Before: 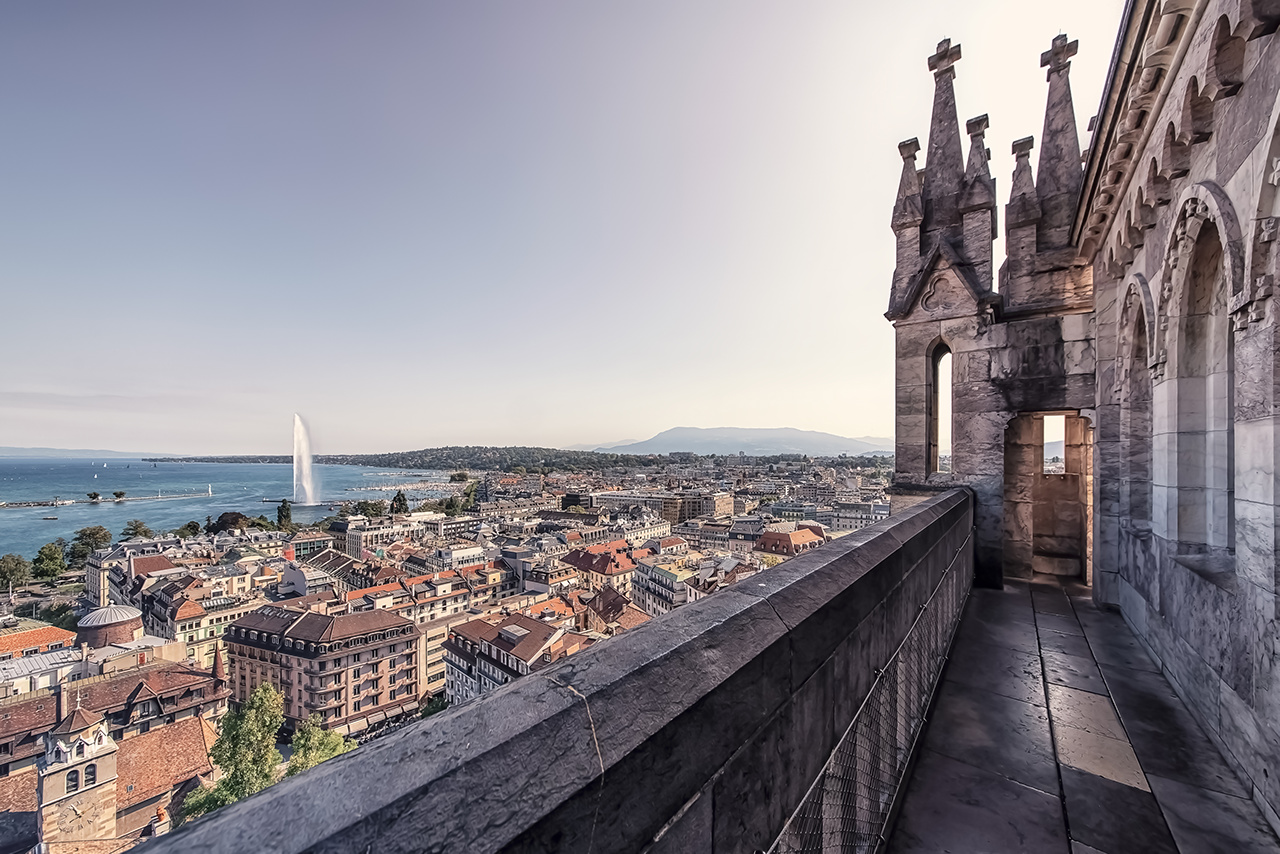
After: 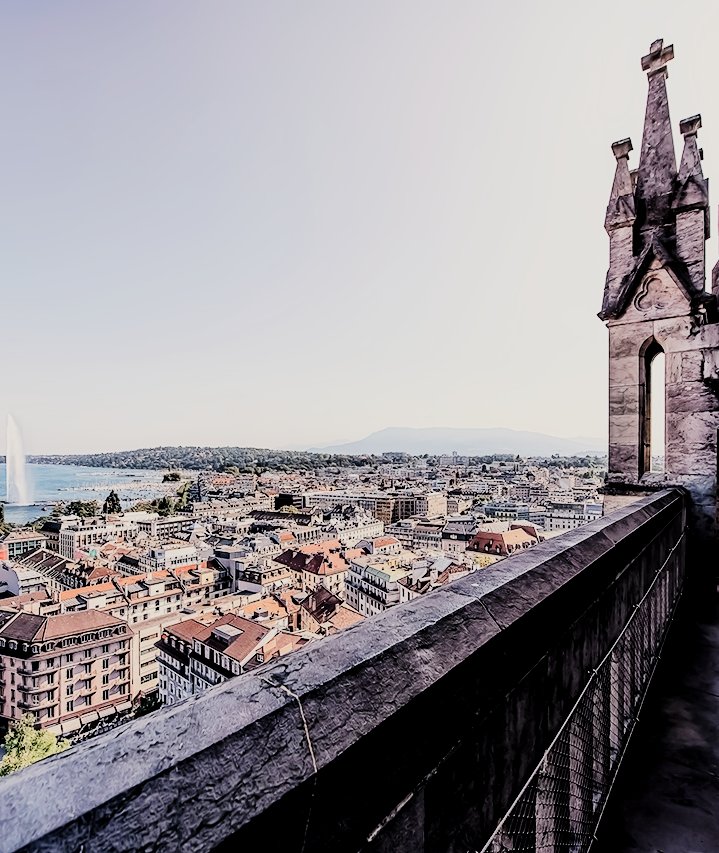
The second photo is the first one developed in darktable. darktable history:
tone curve: curves: ch0 [(0.014, 0) (0.13, 0.09) (0.227, 0.211) (0.346, 0.388) (0.499, 0.598) (0.662, 0.76) (0.795, 0.846) (1, 0.969)]; ch1 [(0, 0) (0.366, 0.367) (0.447, 0.417) (0.473, 0.484) (0.504, 0.502) (0.525, 0.518) (0.564, 0.548) (0.639, 0.643) (1, 1)]; ch2 [(0, 0) (0.333, 0.346) (0.375, 0.375) (0.424, 0.43) (0.476, 0.498) (0.496, 0.505) (0.517, 0.515) (0.542, 0.564) (0.583, 0.6) (0.64, 0.622) (0.723, 0.676) (1, 1)], preserve colors none
crop and rotate: left 22.474%, right 21.326%
filmic rgb: black relative exposure -4.14 EV, white relative exposure 5.16 EV, hardness 2.11, contrast 1.176
contrast brightness saturation: saturation 0.127
tone equalizer: -8 EV -0.443 EV, -7 EV -0.422 EV, -6 EV -0.33 EV, -5 EV -0.23 EV, -3 EV 0.189 EV, -2 EV 0.346 EV, -1 EV 0.369 EV, +0 EV 0.408 EV, luminance estimator HSV value / RGB max
